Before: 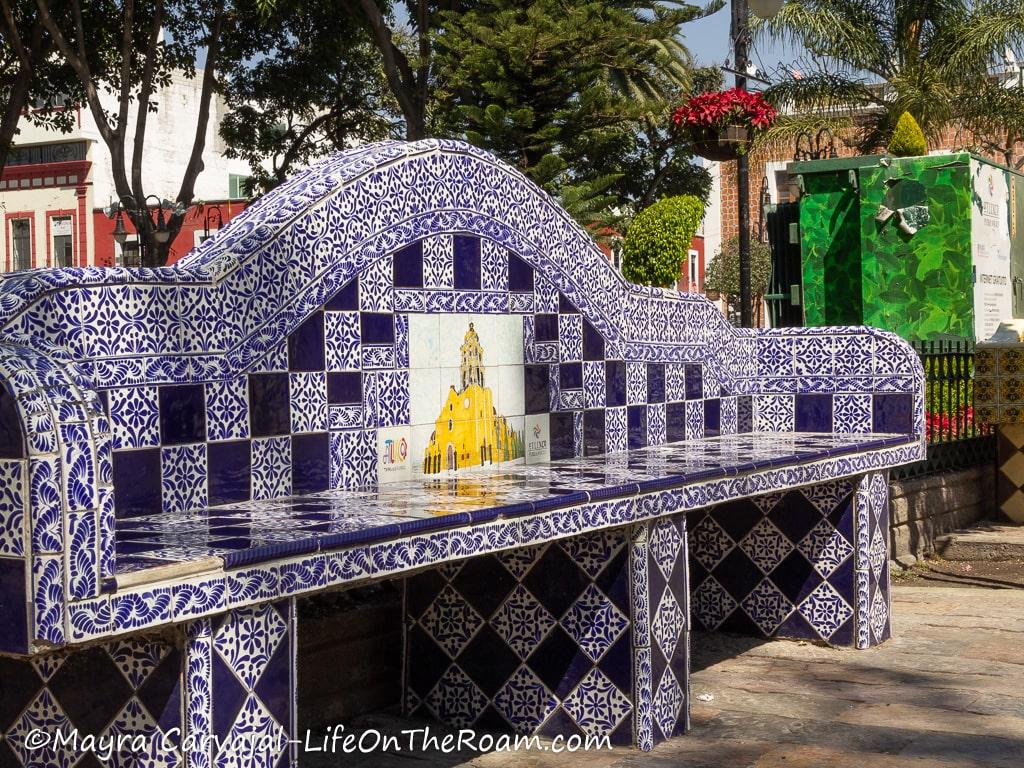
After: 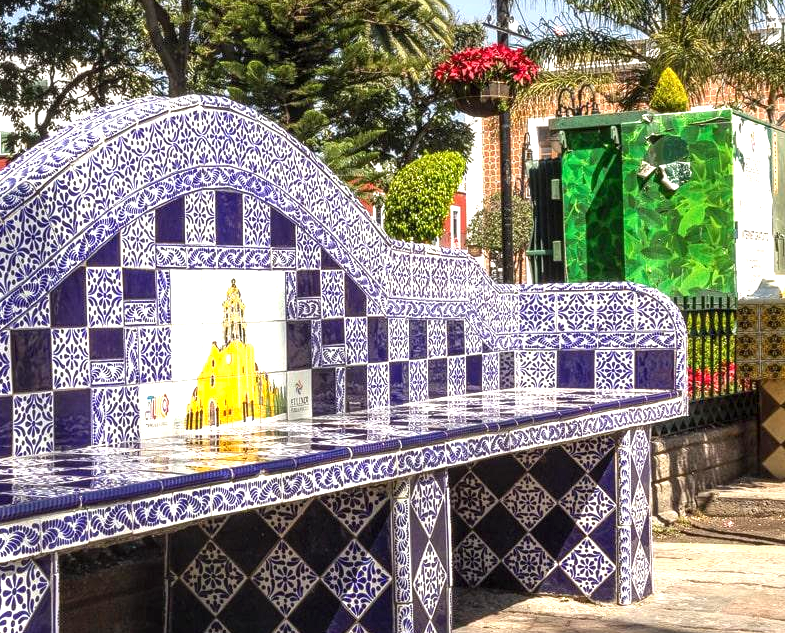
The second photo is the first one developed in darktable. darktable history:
crop: left 23.318%, top 5.839%, bottom 11.71%
local contrast: on, module defaults
exposure: exposure 1 EV, compensate highlight preservation false
